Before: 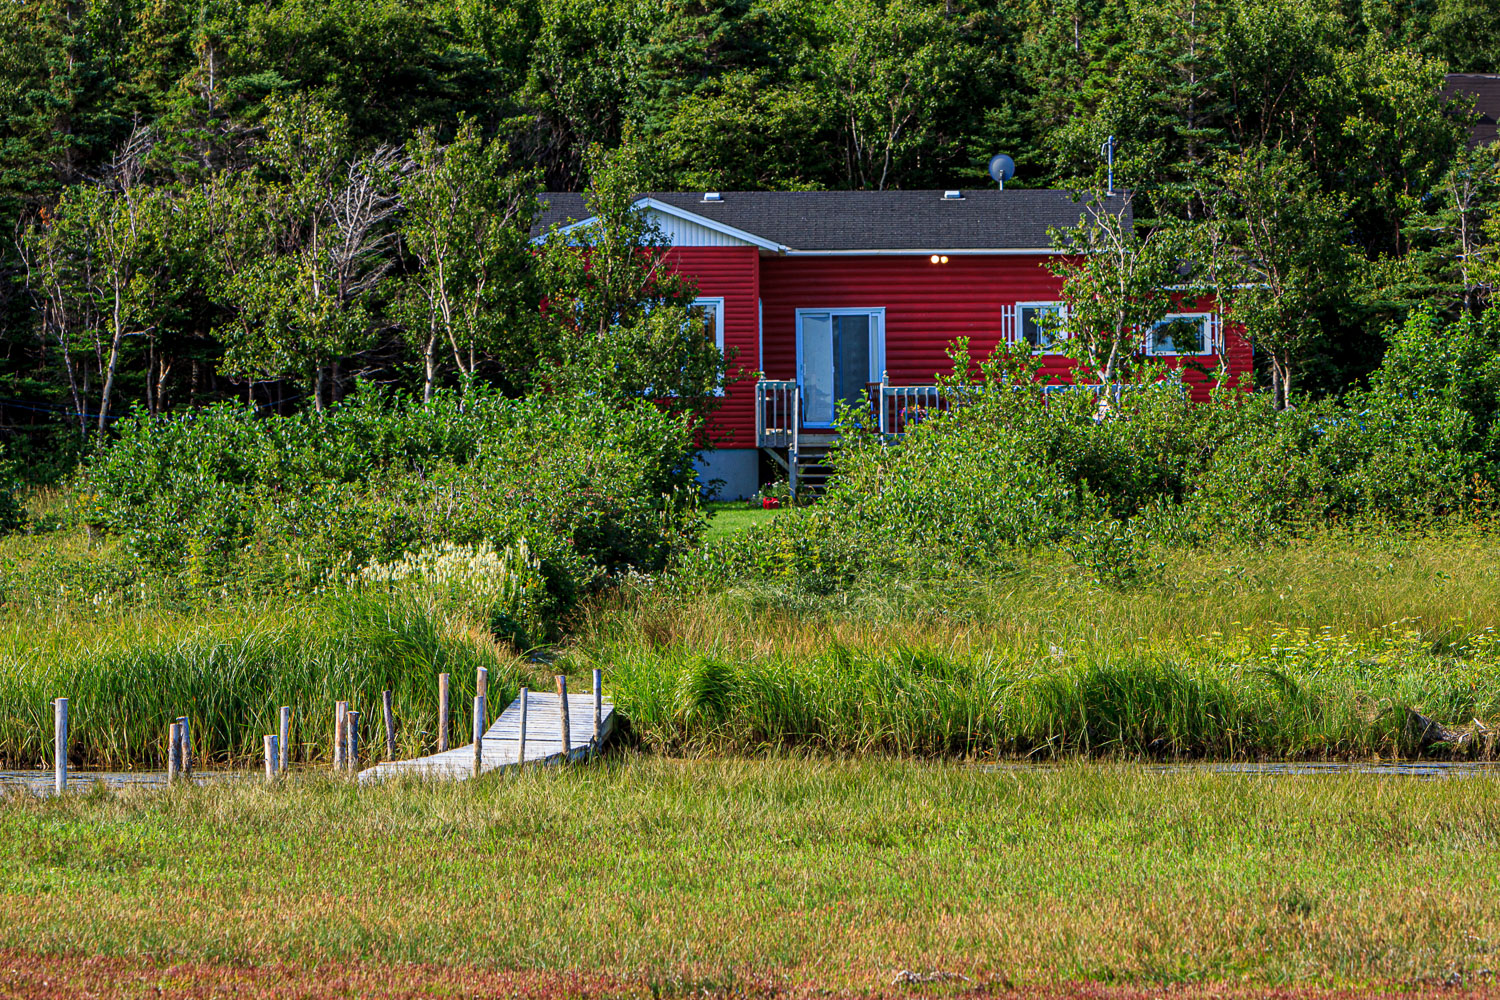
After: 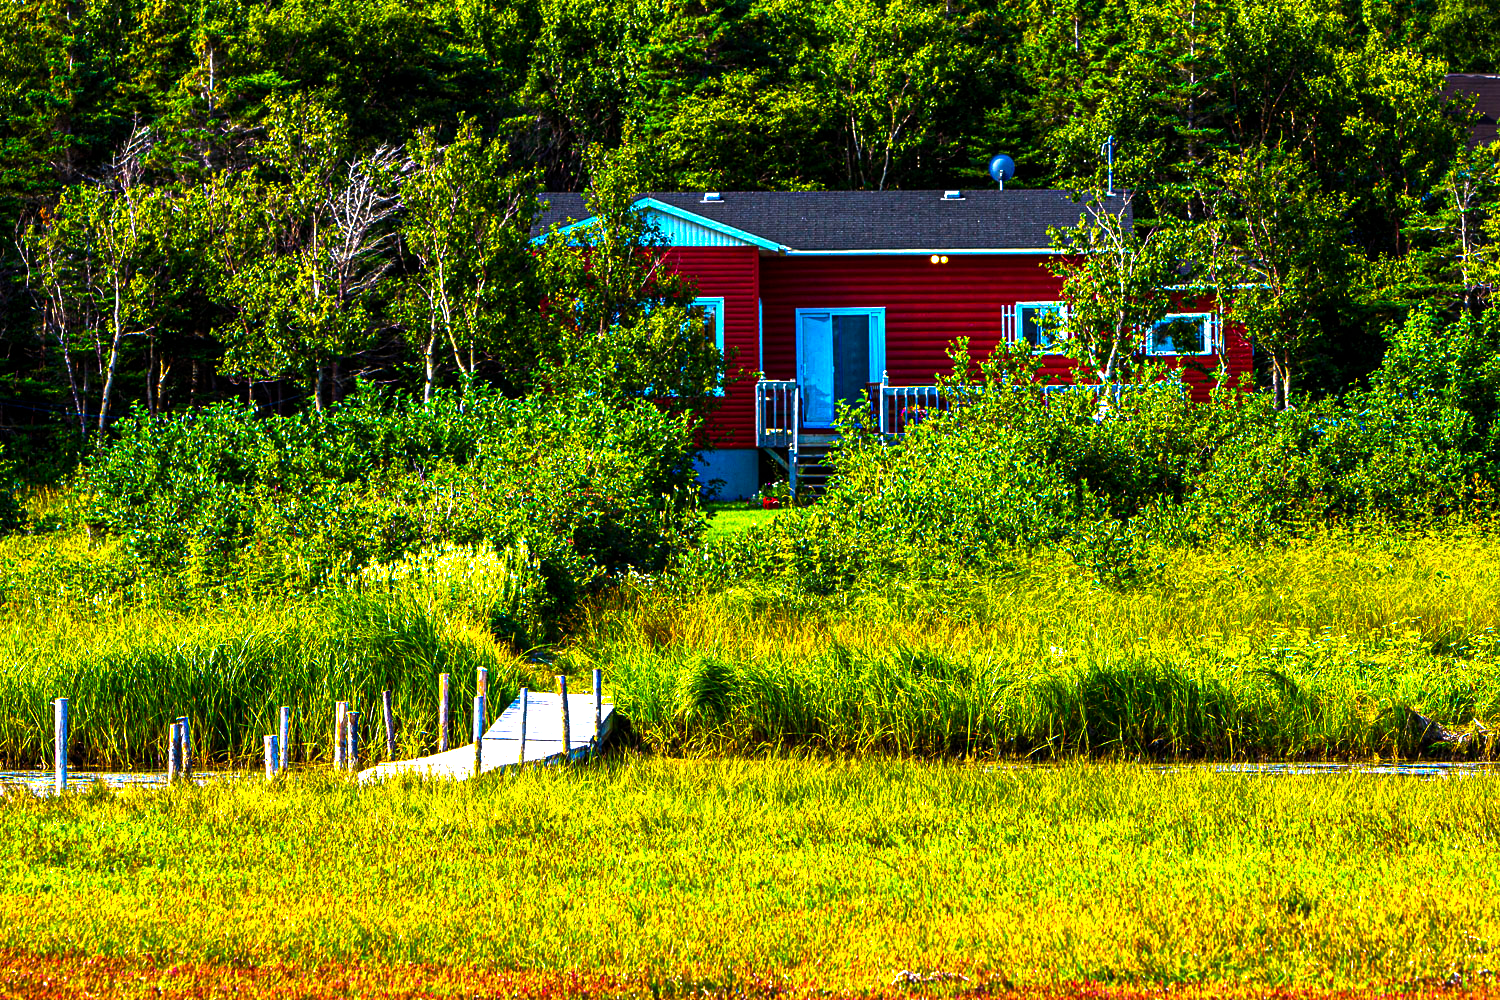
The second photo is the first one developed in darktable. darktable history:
white balance: emerald 1
color balance rgb: linear chroma grading › shadows -30%, linear chroma grading › global chroma 35%, perceptual saturation grading › global saturation 75%, perceptual saturation grading › shadows -30%, perceptual brilliance grading › highlights 75%, perceptual brilliance grading › shadows -30%, global vibrance 35%
